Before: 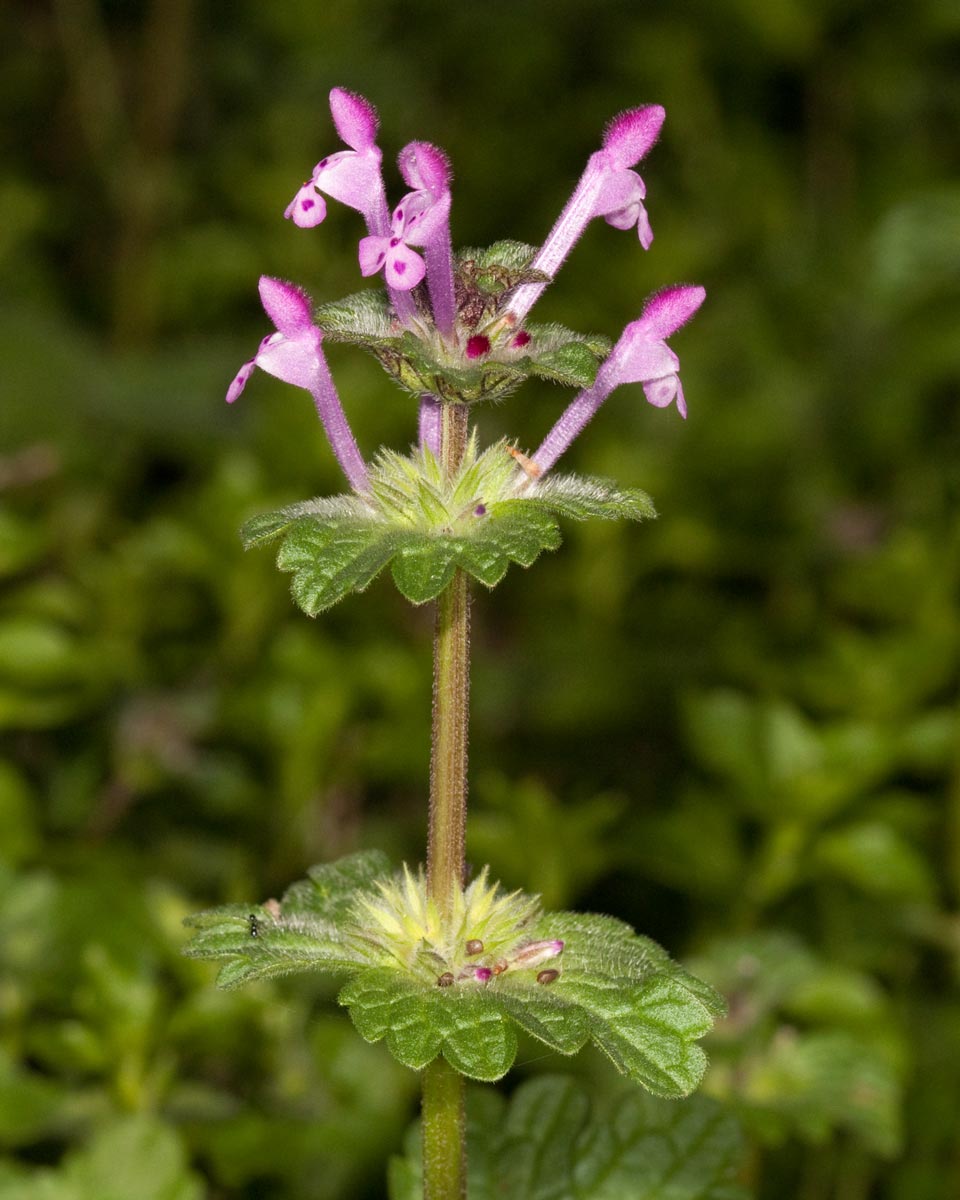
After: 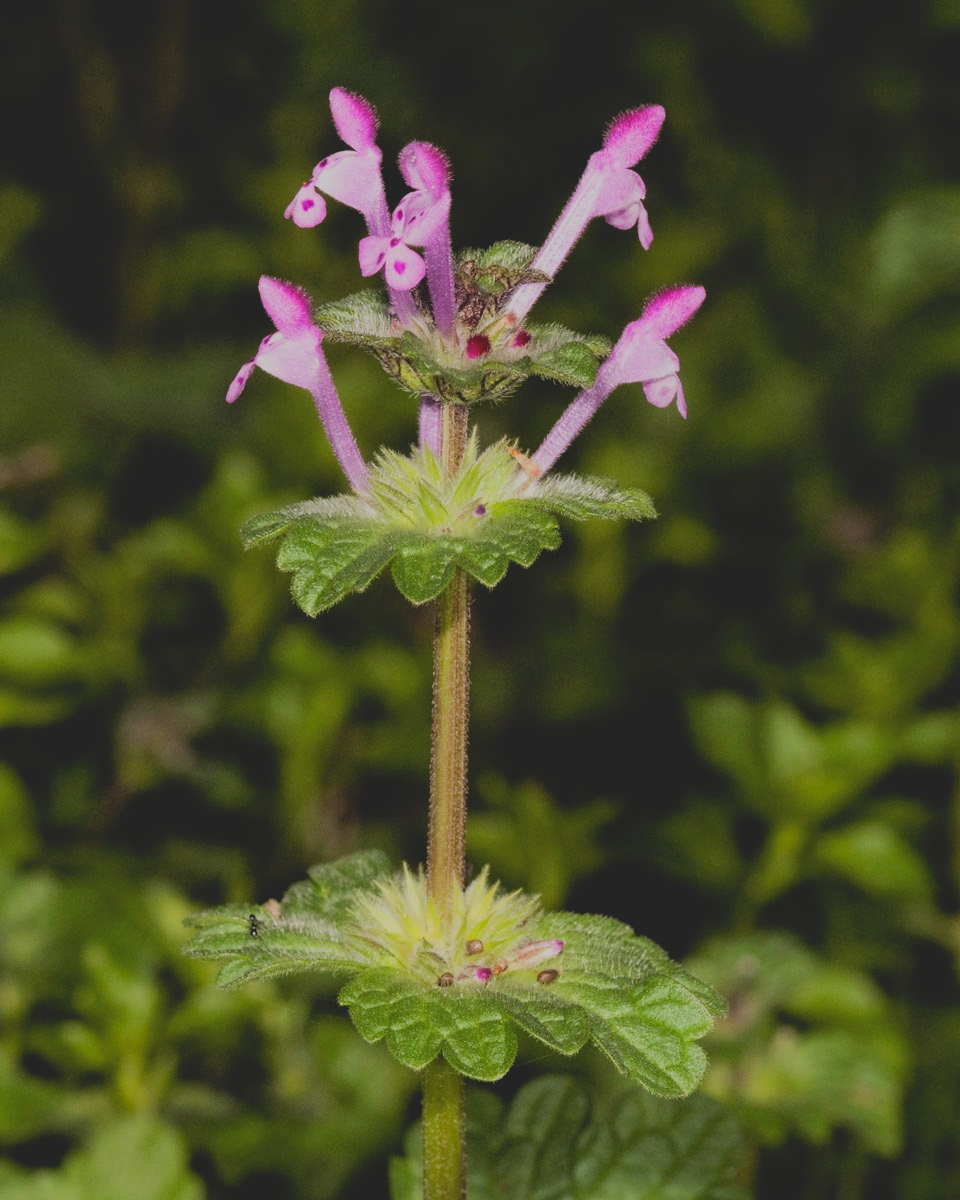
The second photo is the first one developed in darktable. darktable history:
filmic rgb: black relative exposure -5 EV, hardness 2.88, contrast 1.4, highlights saturation mix -30%
contrast brightness saturation: contrast -0.28
